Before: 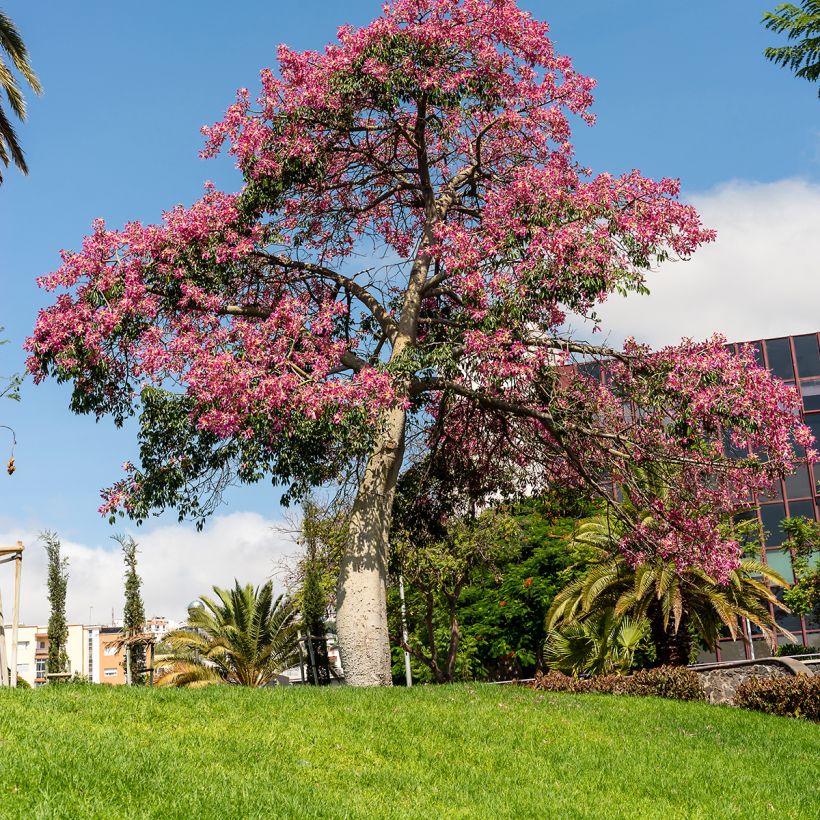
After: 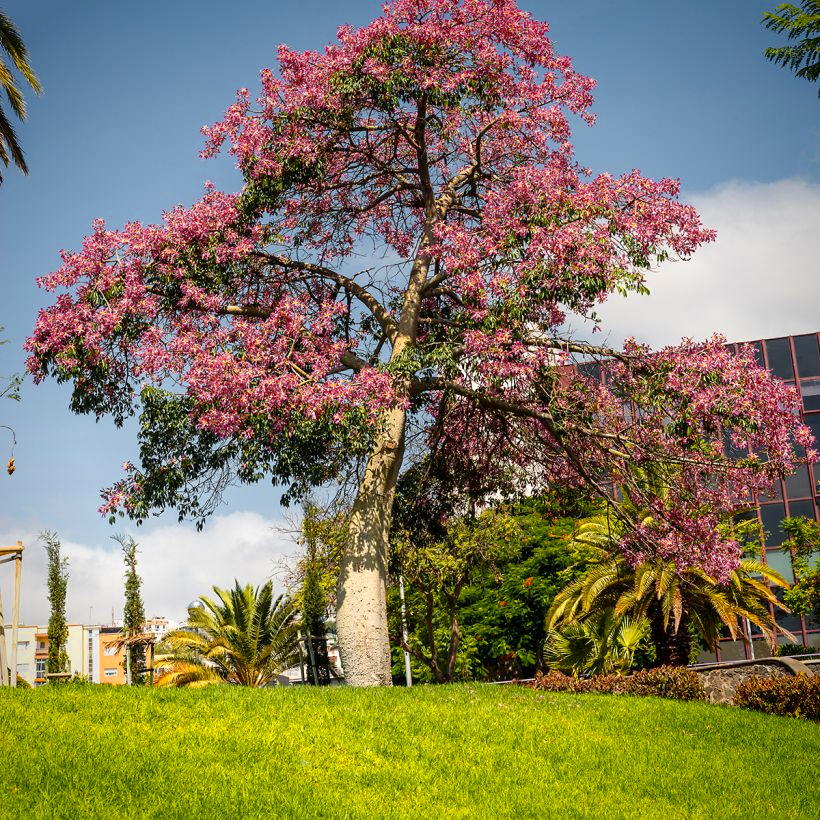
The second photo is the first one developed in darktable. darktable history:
vignetting: saturation 0.37
color zones: curves: ch0 [(0, 0.511) (0.143, 0.531) (0.286, 0.56) (0.429, 0.5) (0.571, 0.5) (0.714, 0.5) (0.857, 0.5) (1, 0.5)]; ch1 [(0, 0.525) (0.143, 0.705) (0.286, 0.715) (0.429, 0.35) (0.571, 0.35) (0.714, 0.35) (0.857, 0.4) (1, 0.4)]; ch2 [(0, 0.572) (0.143, 0.512) (0.286, 0.473) (0.429, 0.45) (0.571, 0.5) (0.714, 0.5) (0.857, 0.518) (1, 0.518)]
